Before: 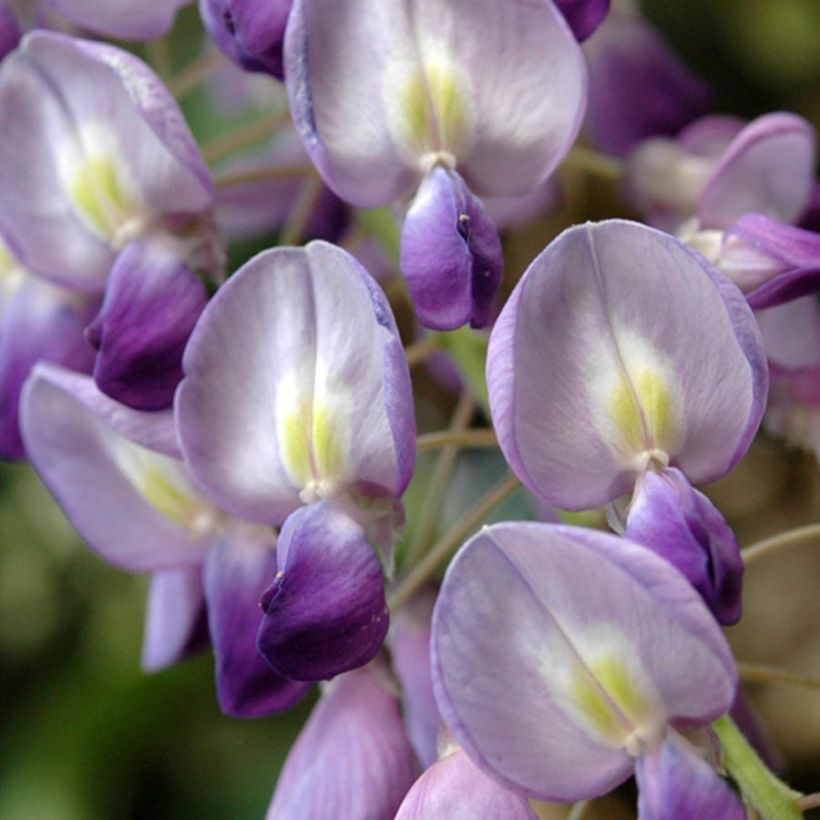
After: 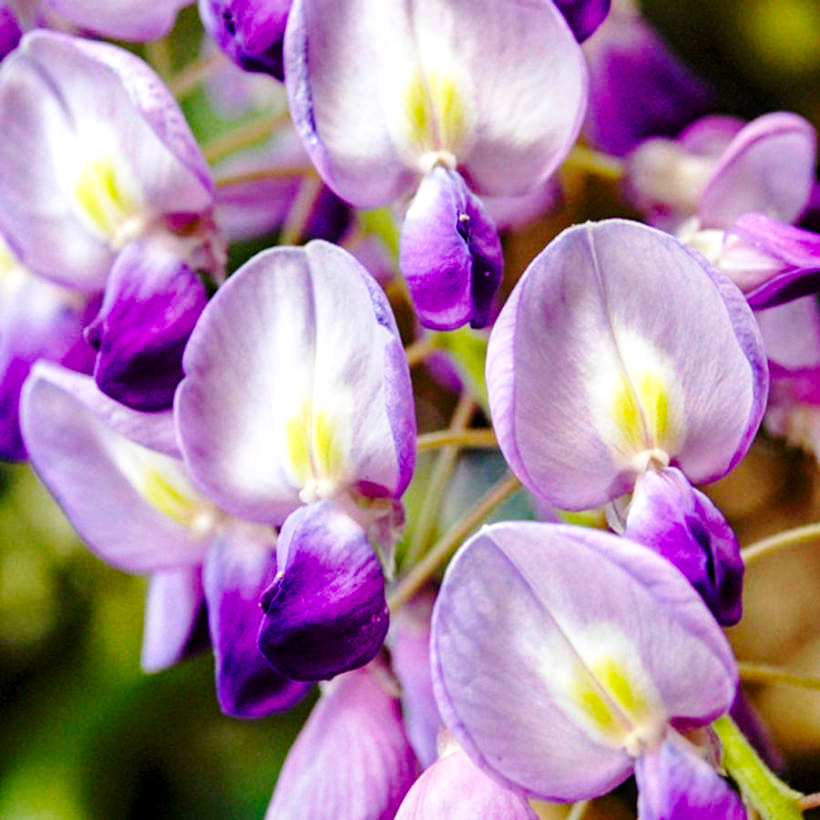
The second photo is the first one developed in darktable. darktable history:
base curve: curves: ch0 [(0, 0) (0.032, 0.037) (0.105, 0.228) (0.435, 0.76) (0.856, 0.983) (1, 1)], preserve colors none
local contrast: on, module defaults
exposure: black level correction 0.001, compensate highlight preservation false
haze removal: compatibility mode true
color balance rgb: shadows lift › luminance 0.594%, shadows lift › chroma 6.878%, shadows lift › hue 299.43°, perceptual saturation grading › global saturation 19.311%, global vibrance 20%
